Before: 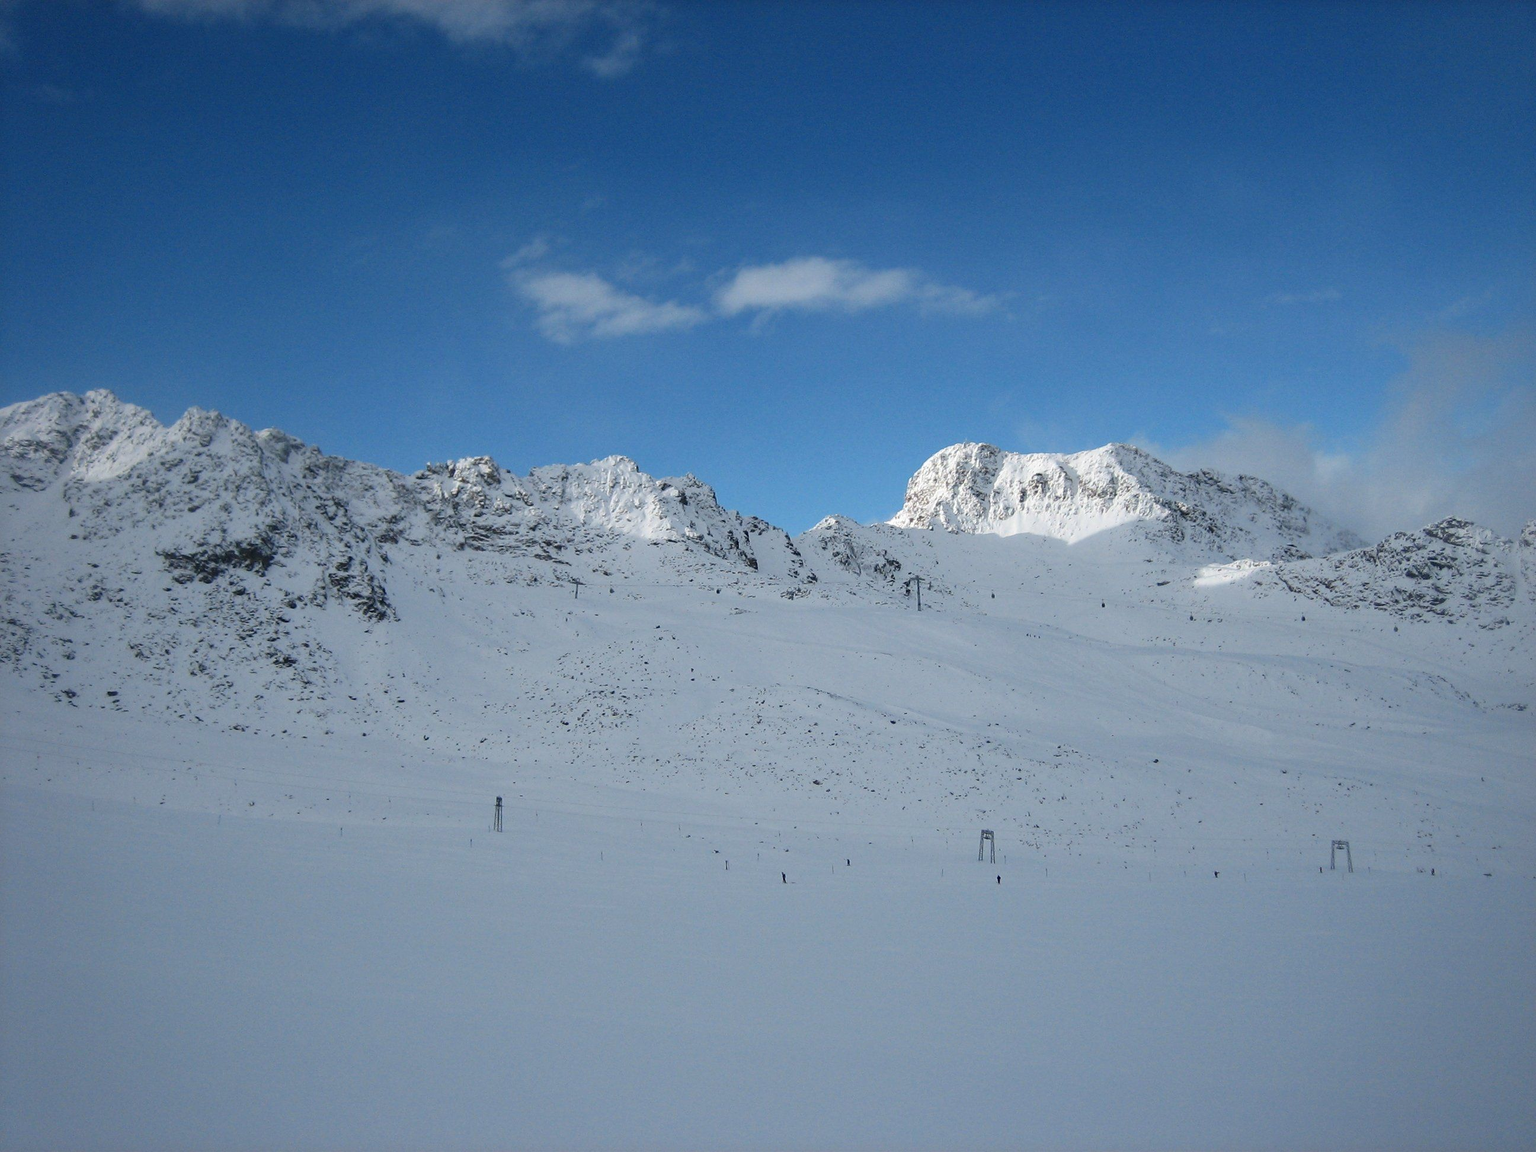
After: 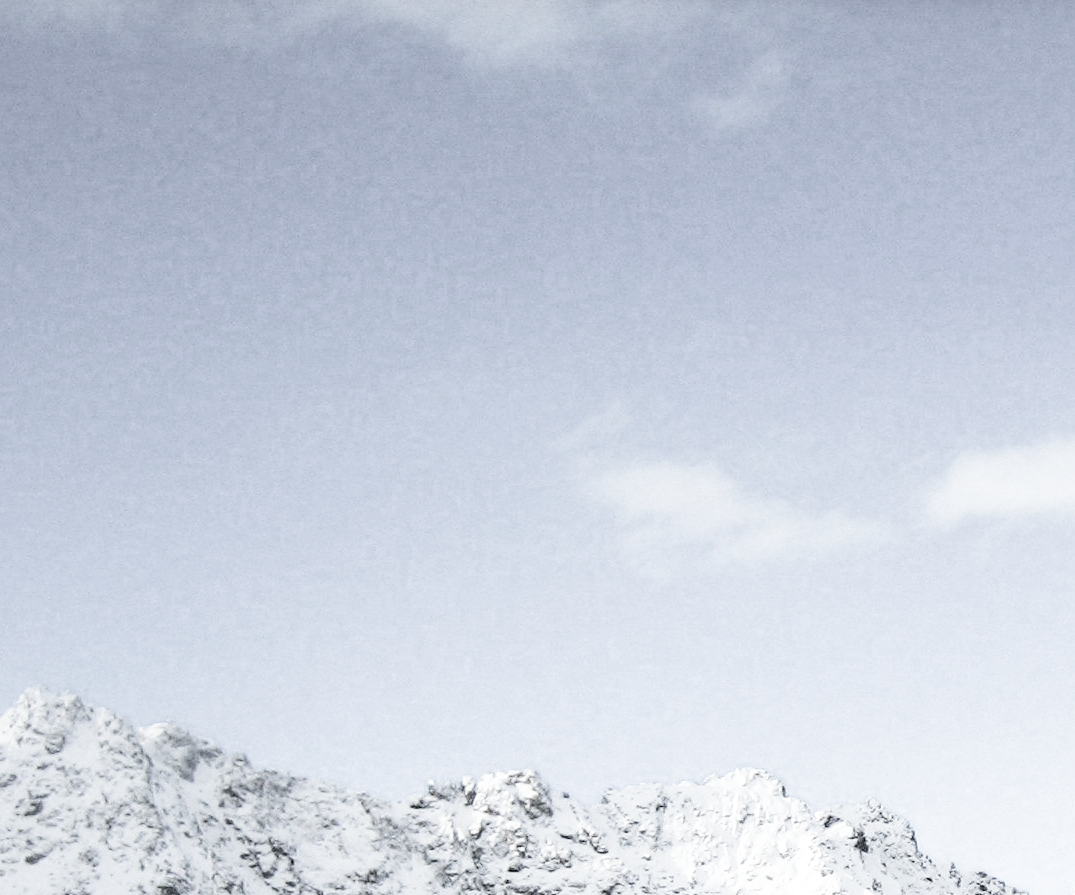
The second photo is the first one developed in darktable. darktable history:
filmic rgb: black relative exposure -5.03 EV, white relative exposure 3.97 EV, threshold 2.96 EV, hardness 2.88, contrast 1.299, highlights saturation mix -30.71%, color science v4 (2020), contrast in shadows soft, contrast in highlights soft, enable highlight reconstruction true
crop and rotate: left 11.267%, top 0.051%, right 47.229%, bottom 53.865%
color correction: highlights b* -0.061, saturation 0.785
exposure: black level correction 0.001, exposure 1.848 EV, compensate highlight preservation false
